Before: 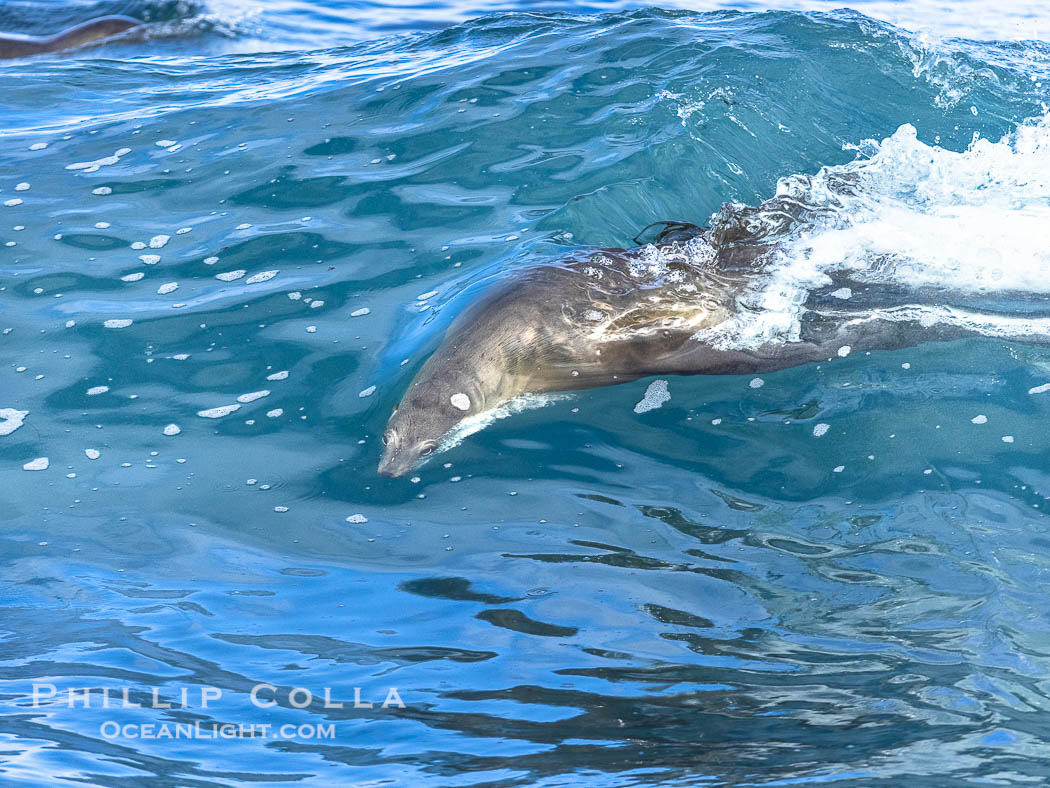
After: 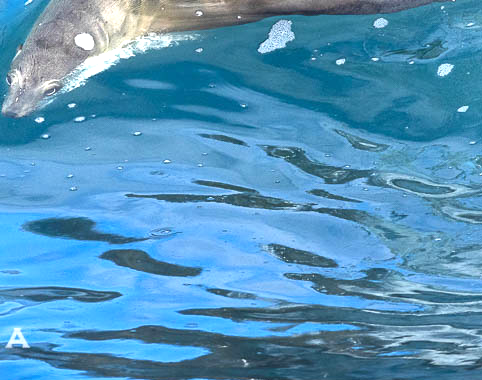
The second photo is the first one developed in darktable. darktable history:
crop: left 35.903%, top 45.776%, right 18.129%, bottom 5.942%
exposure: exposure 0.609 EV, compensate highlight preservation false
